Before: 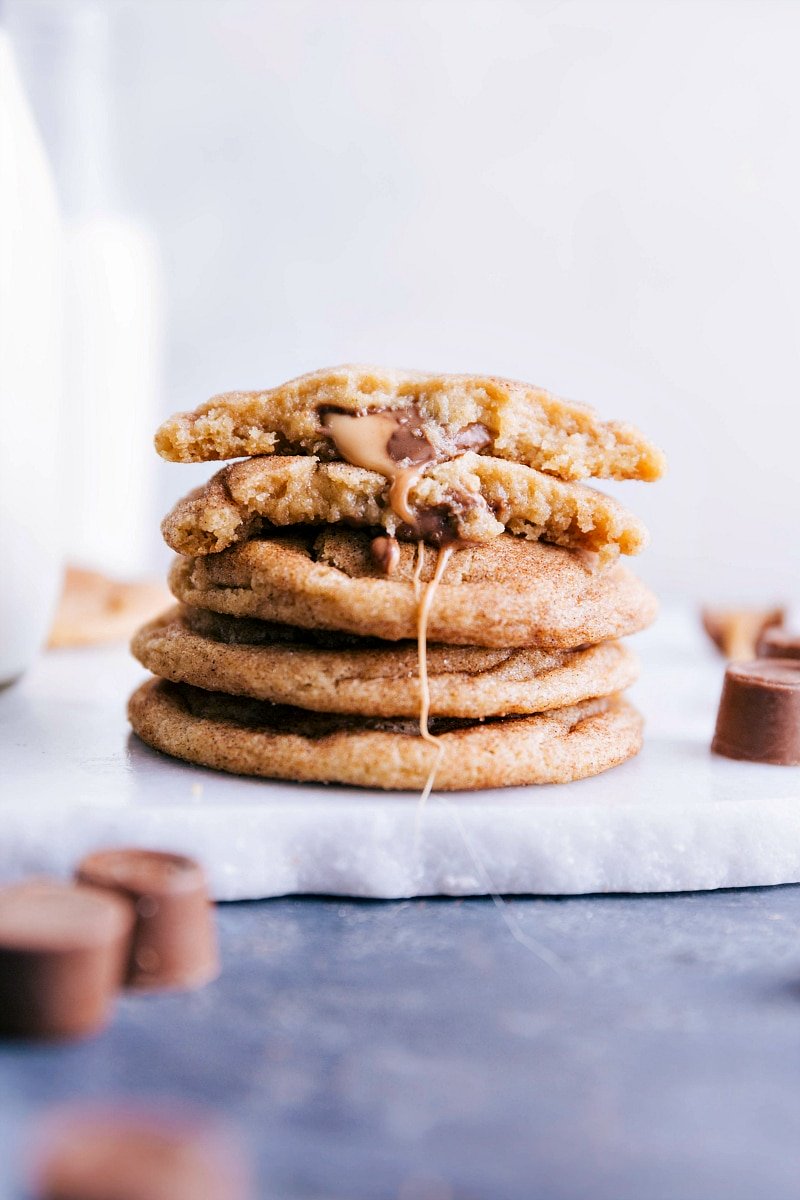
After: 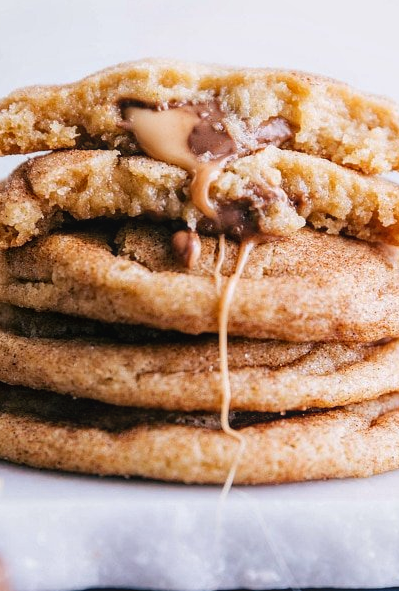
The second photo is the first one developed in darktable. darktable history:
local contrast: detail 109%
crop: left 24.925%, top 25.509%, right 25.166%, bottom 25.212%
